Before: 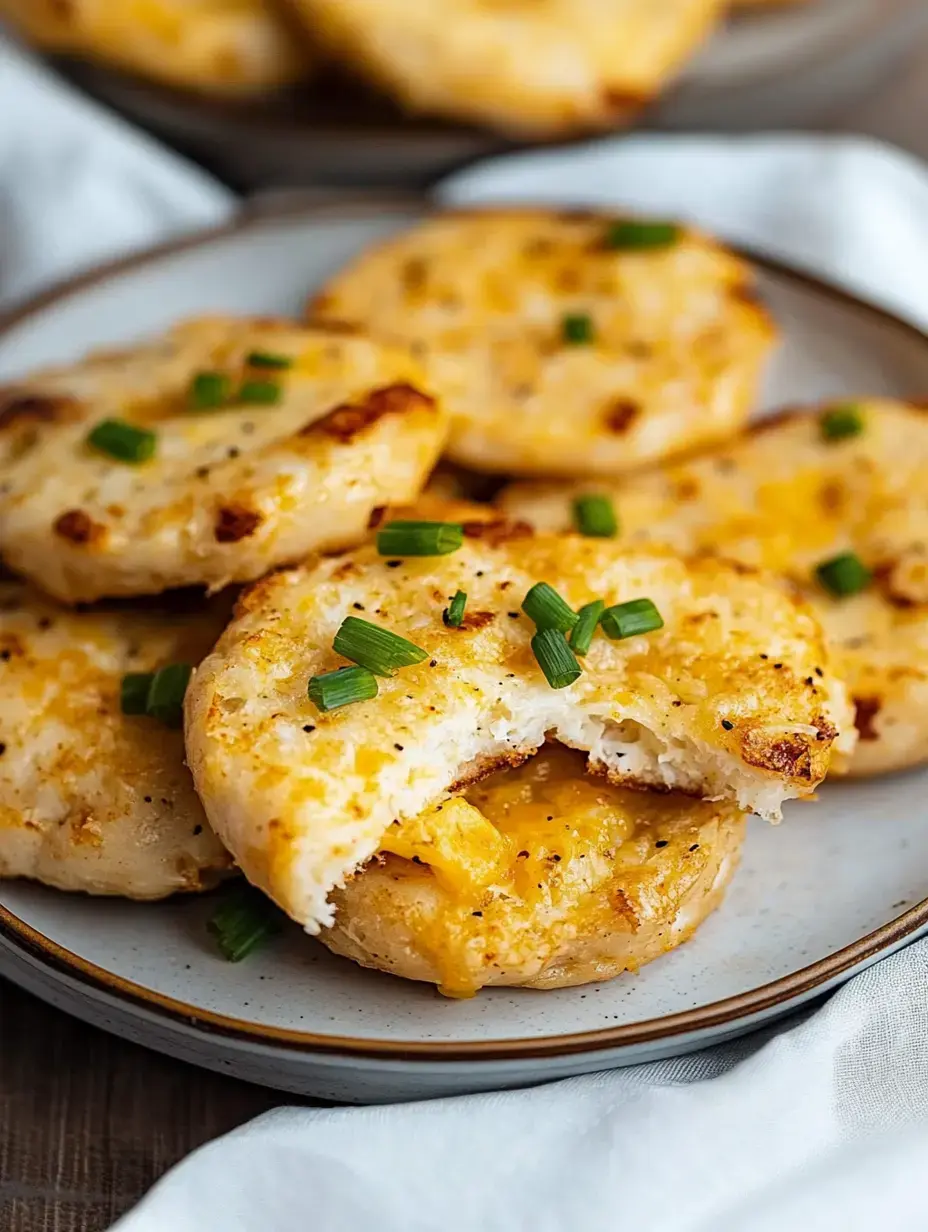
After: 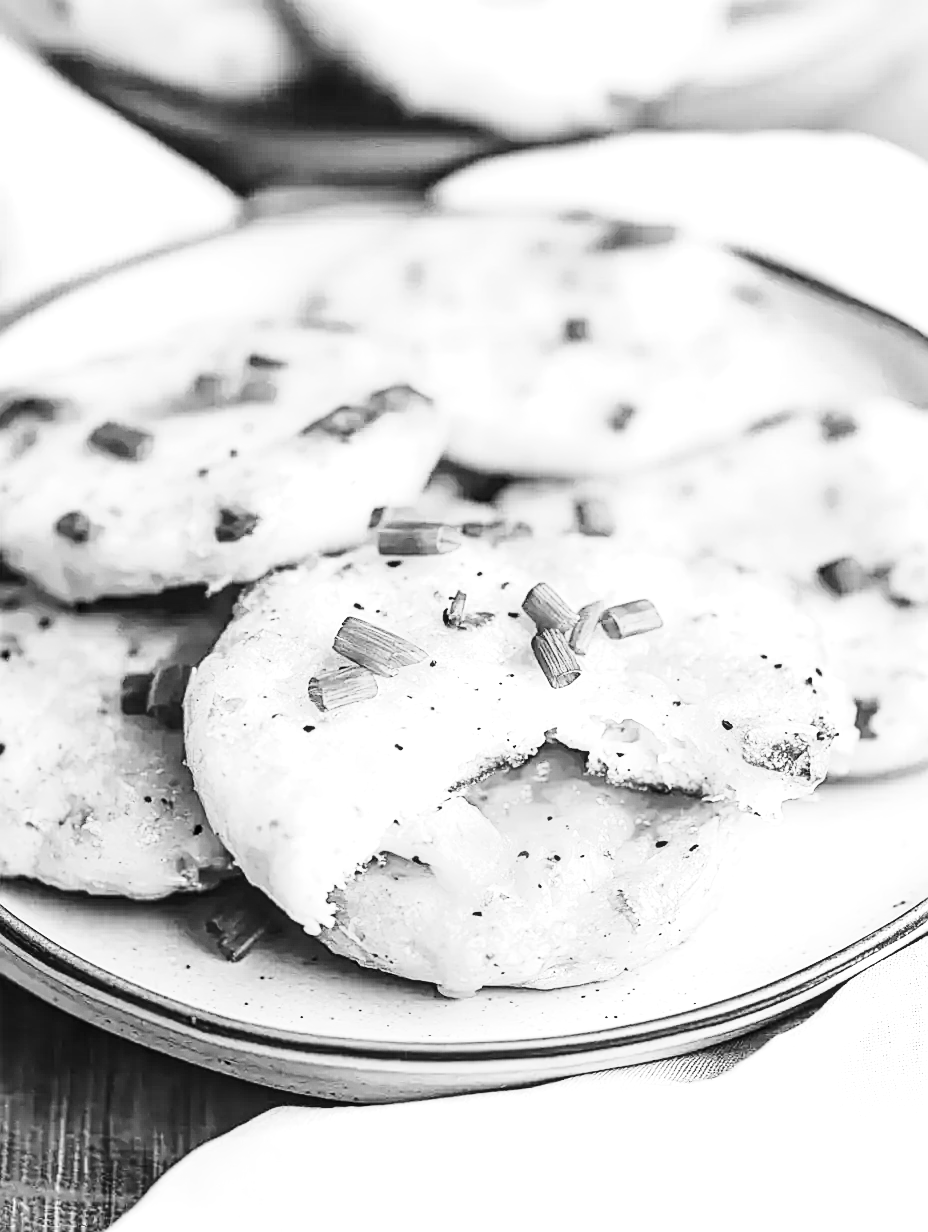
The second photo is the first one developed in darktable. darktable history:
sharpen: on, module defaults
contrast brightness saturation: contrast 0.23, brightness 0.1, saturation 0.29
base curve: curves: ch0 [(0, 0) (0.028, 0.03) (0.121, 0.232) (0.46, 0.748) (0.859, 0.968) (1, 1)], preserve colors none
monochrome: on, module defaults
exposure: black level correction 0, exposure 1.2 EV, compensate exposure bias true, compensate highlight preservation false
white balance: red 1.127, blue 0.943
local contrast: on, module defaults
